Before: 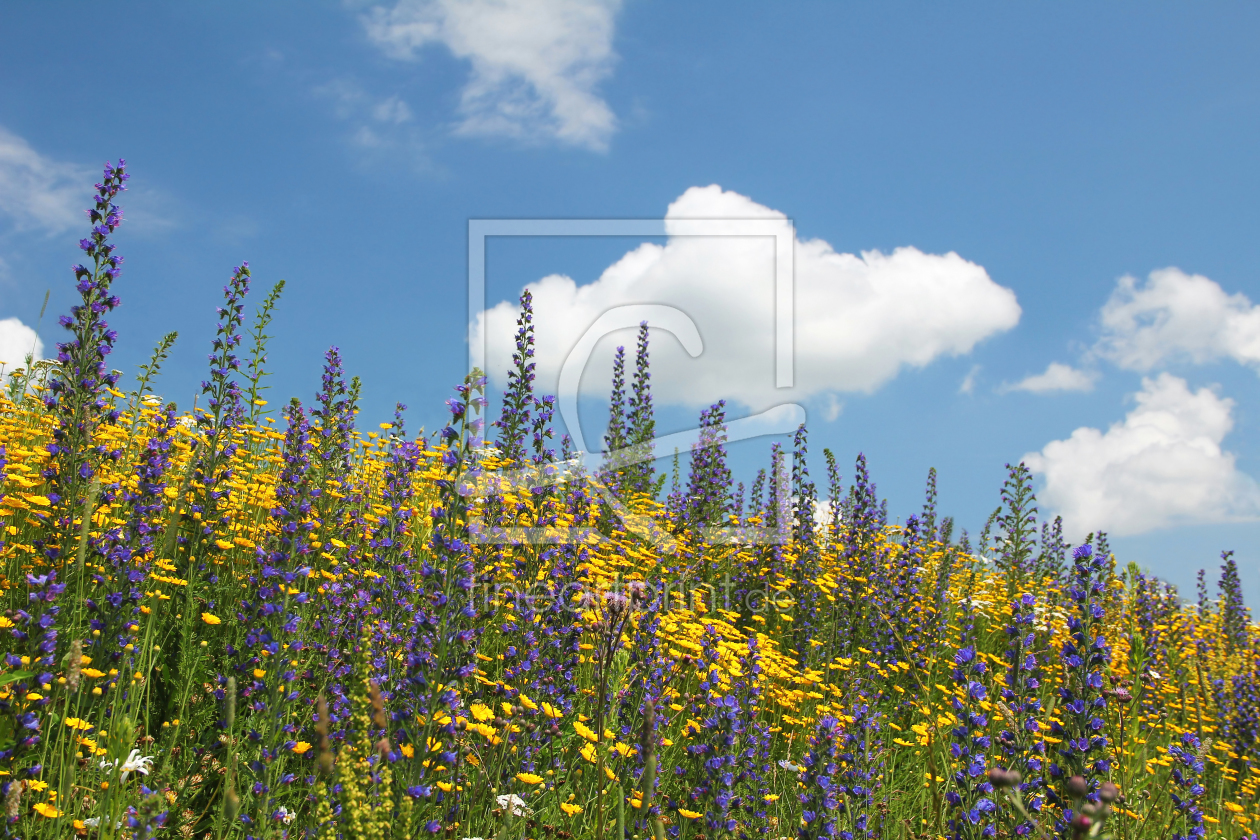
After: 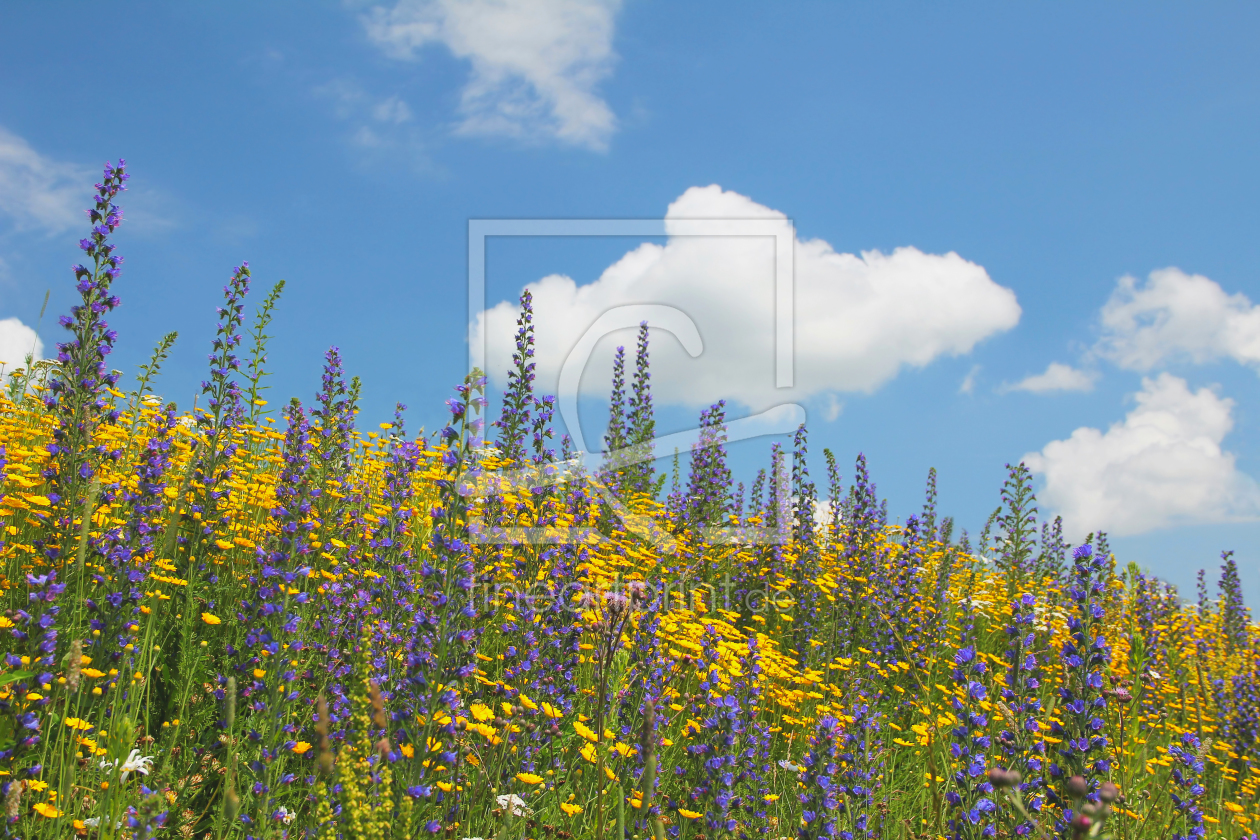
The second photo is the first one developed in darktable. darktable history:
contrast brightness saturation: contrast -0.102, brightness 0.053, saturation 0.076
